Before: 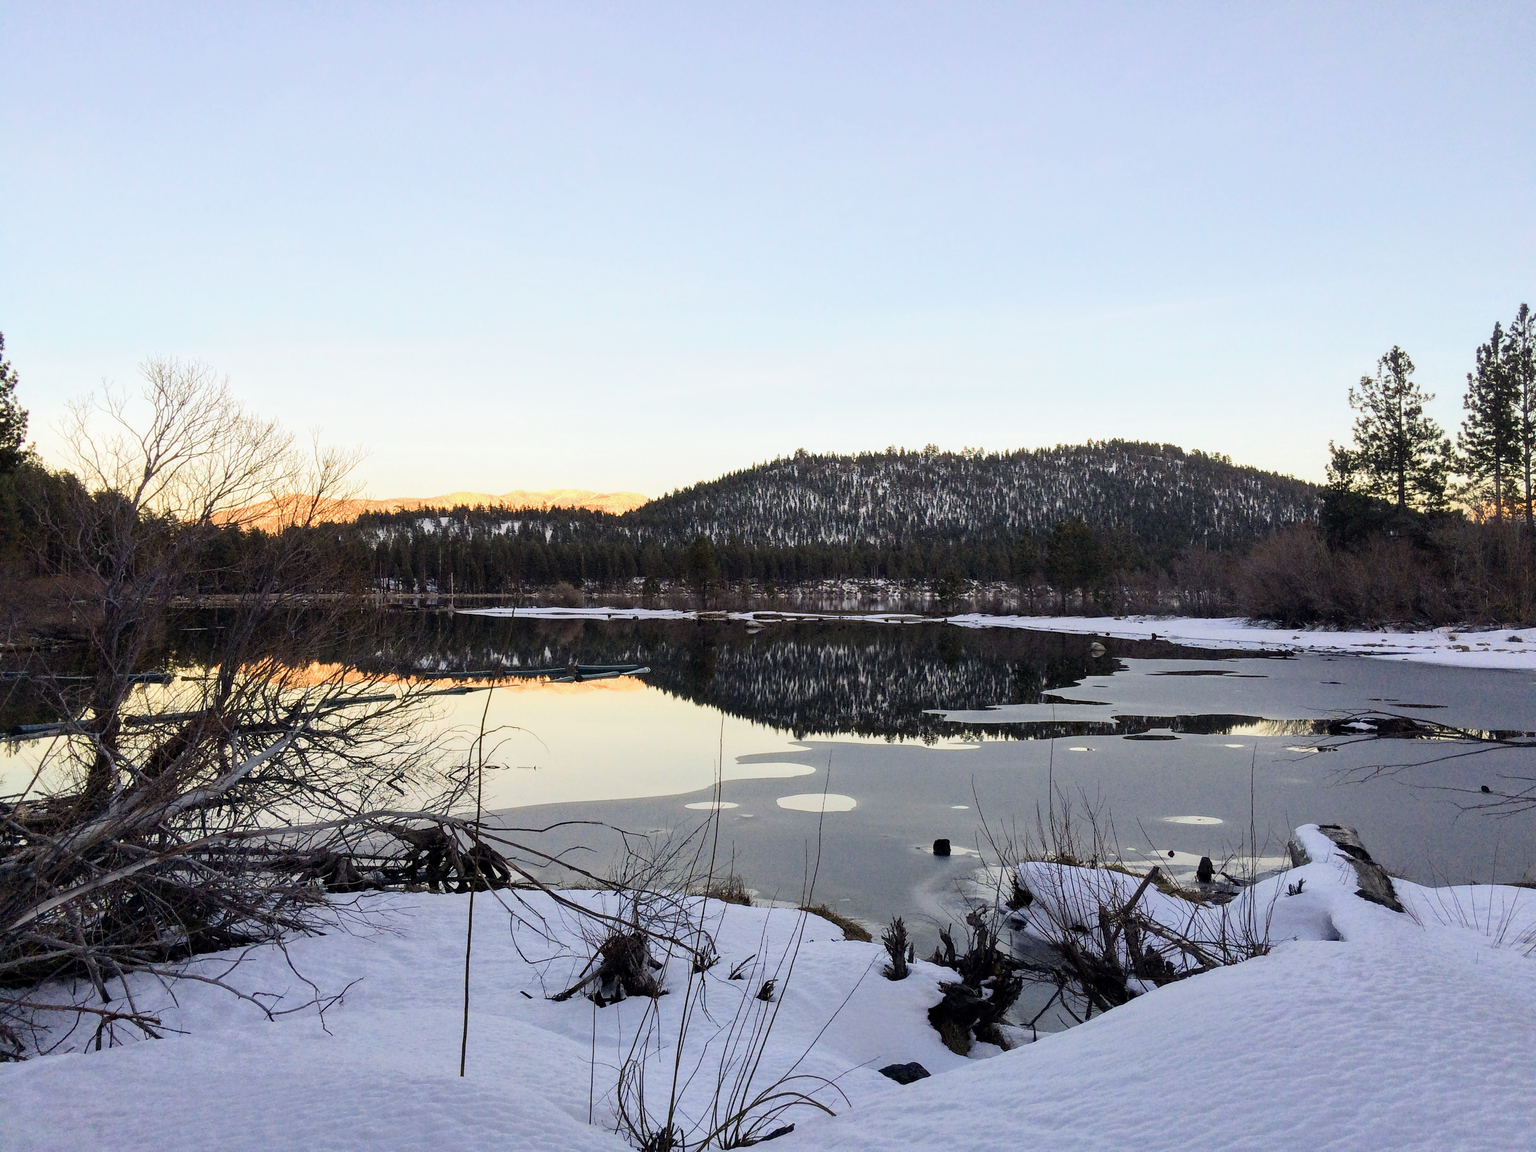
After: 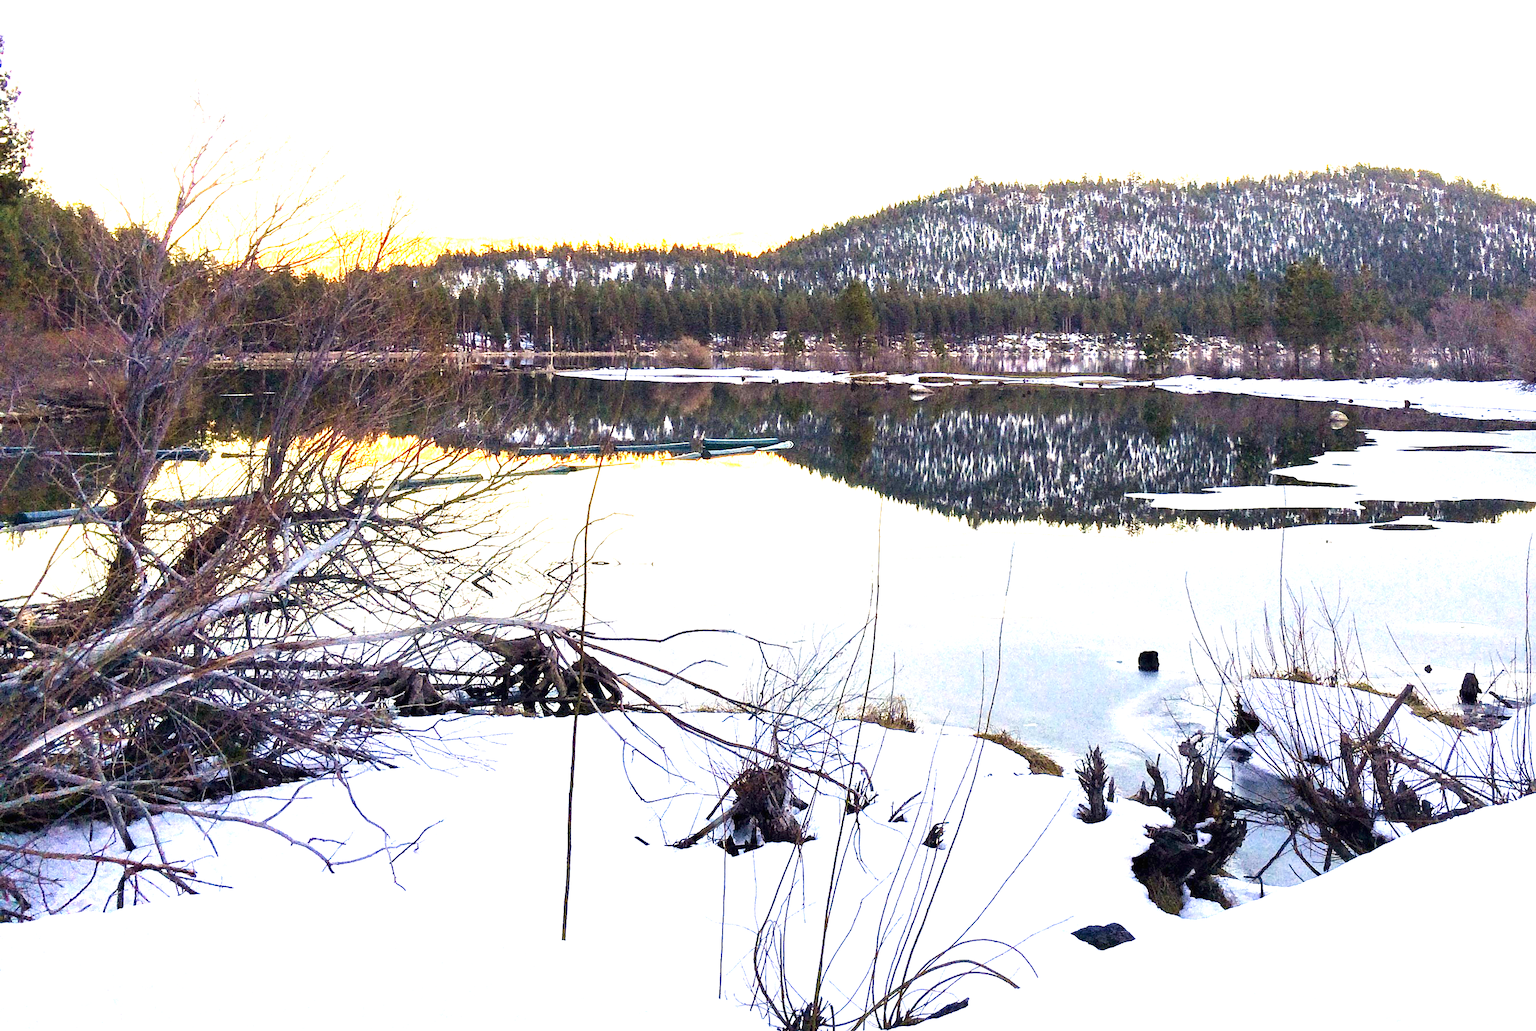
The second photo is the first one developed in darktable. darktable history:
exposure: black level correction 0, exposure 2.138 EV, compensate exposure bias true, compensate highlight preservation false
color balance rgb: perceptual saturation grading › global saturation 20%, global vibrance 20%
crop: top 26.531%, right 17.959%
velvia: on, module defaults
